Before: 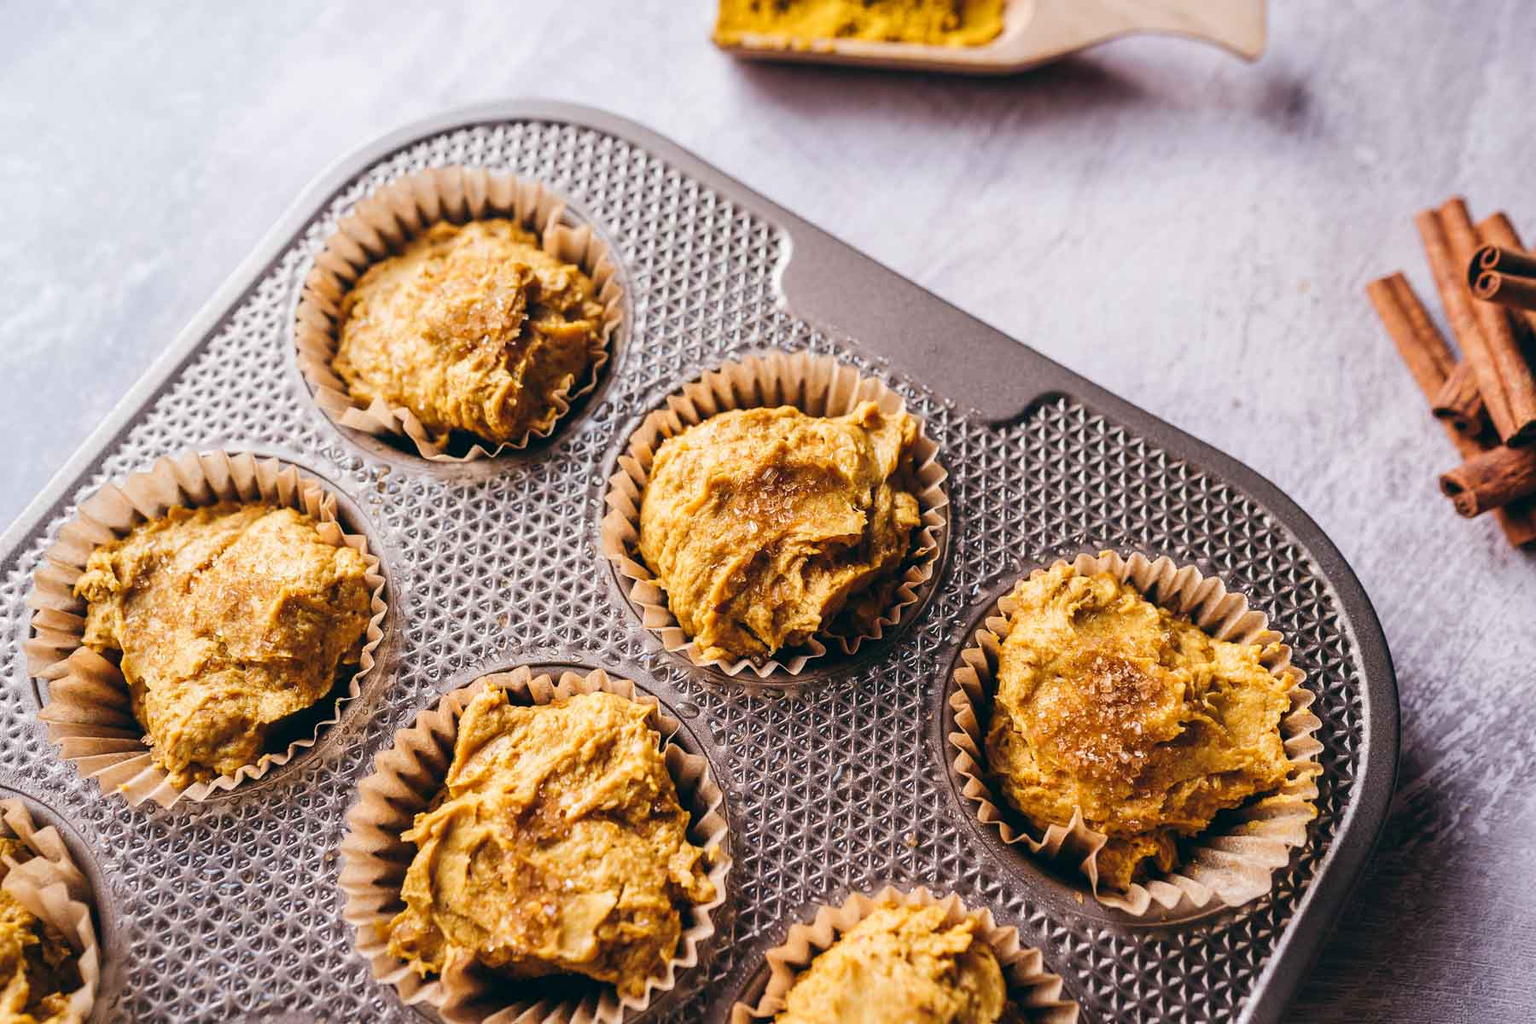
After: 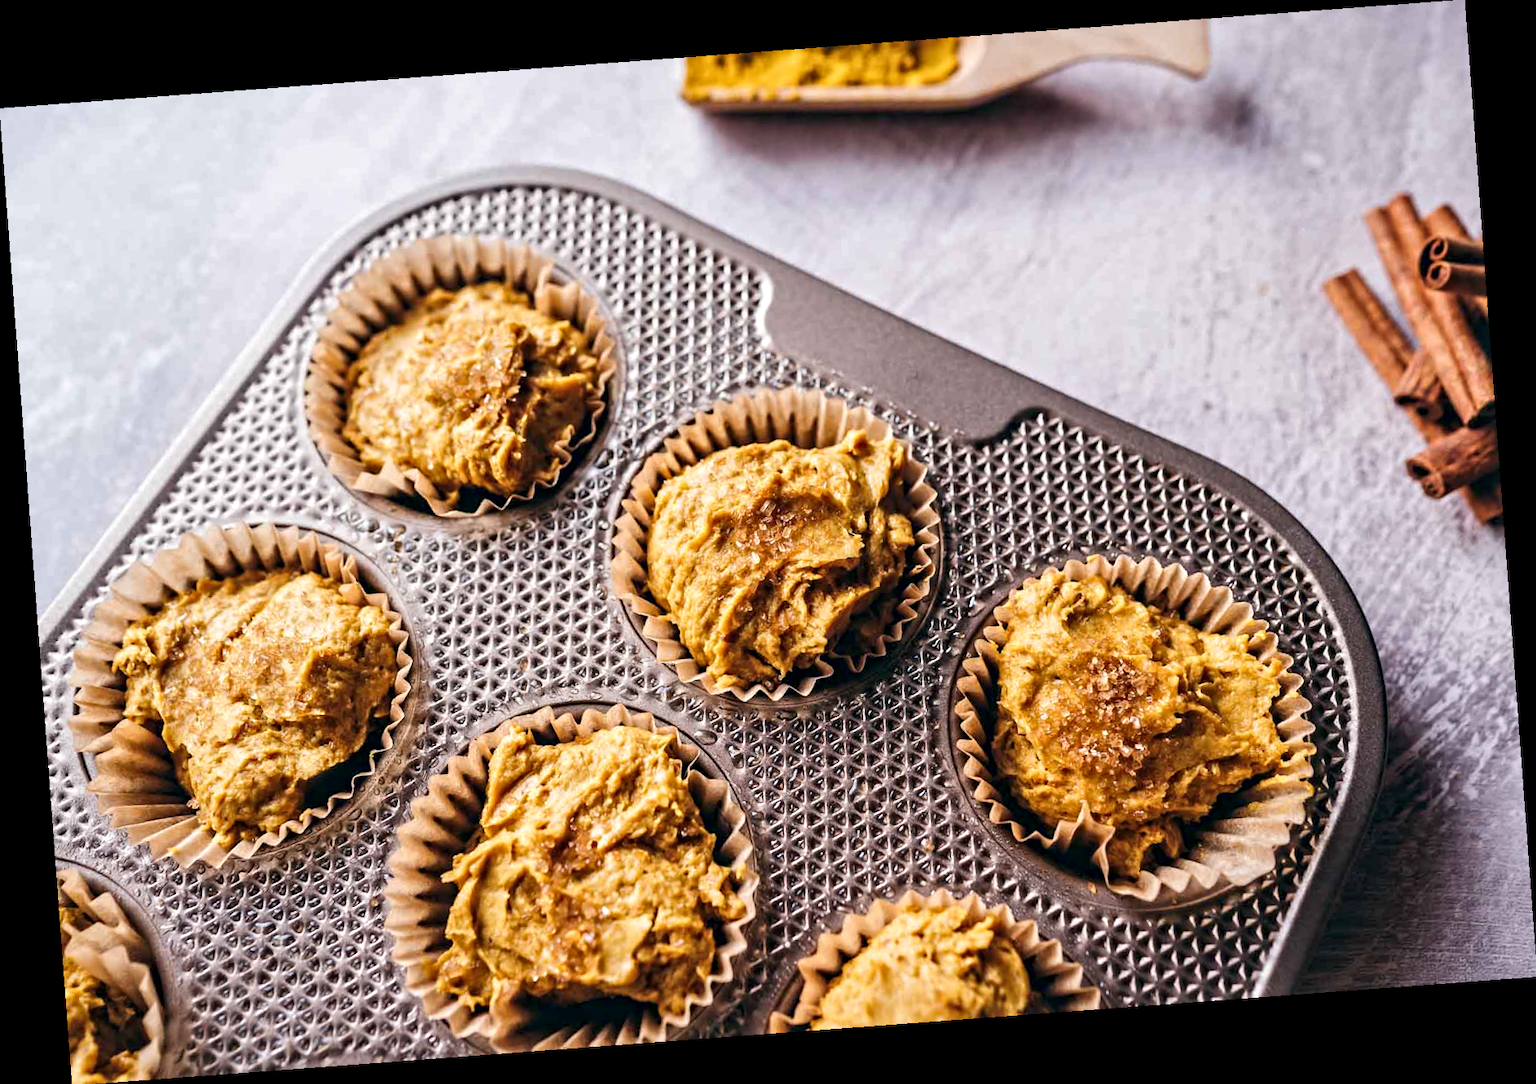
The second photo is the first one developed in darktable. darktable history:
local contrast: mode bilateral grid, contrast 20, coarseness 50, detail 120%, midtone range 0.2
contrast equalizer: y [[0.5, 0.5, 0.501, 0.63, 0.504, 0.5], [0.5 ×6], [0.5 ×6], [0 ×6], [0 ×6]]
rotate and perspective: rotation -4.25°, automatic cropping off
